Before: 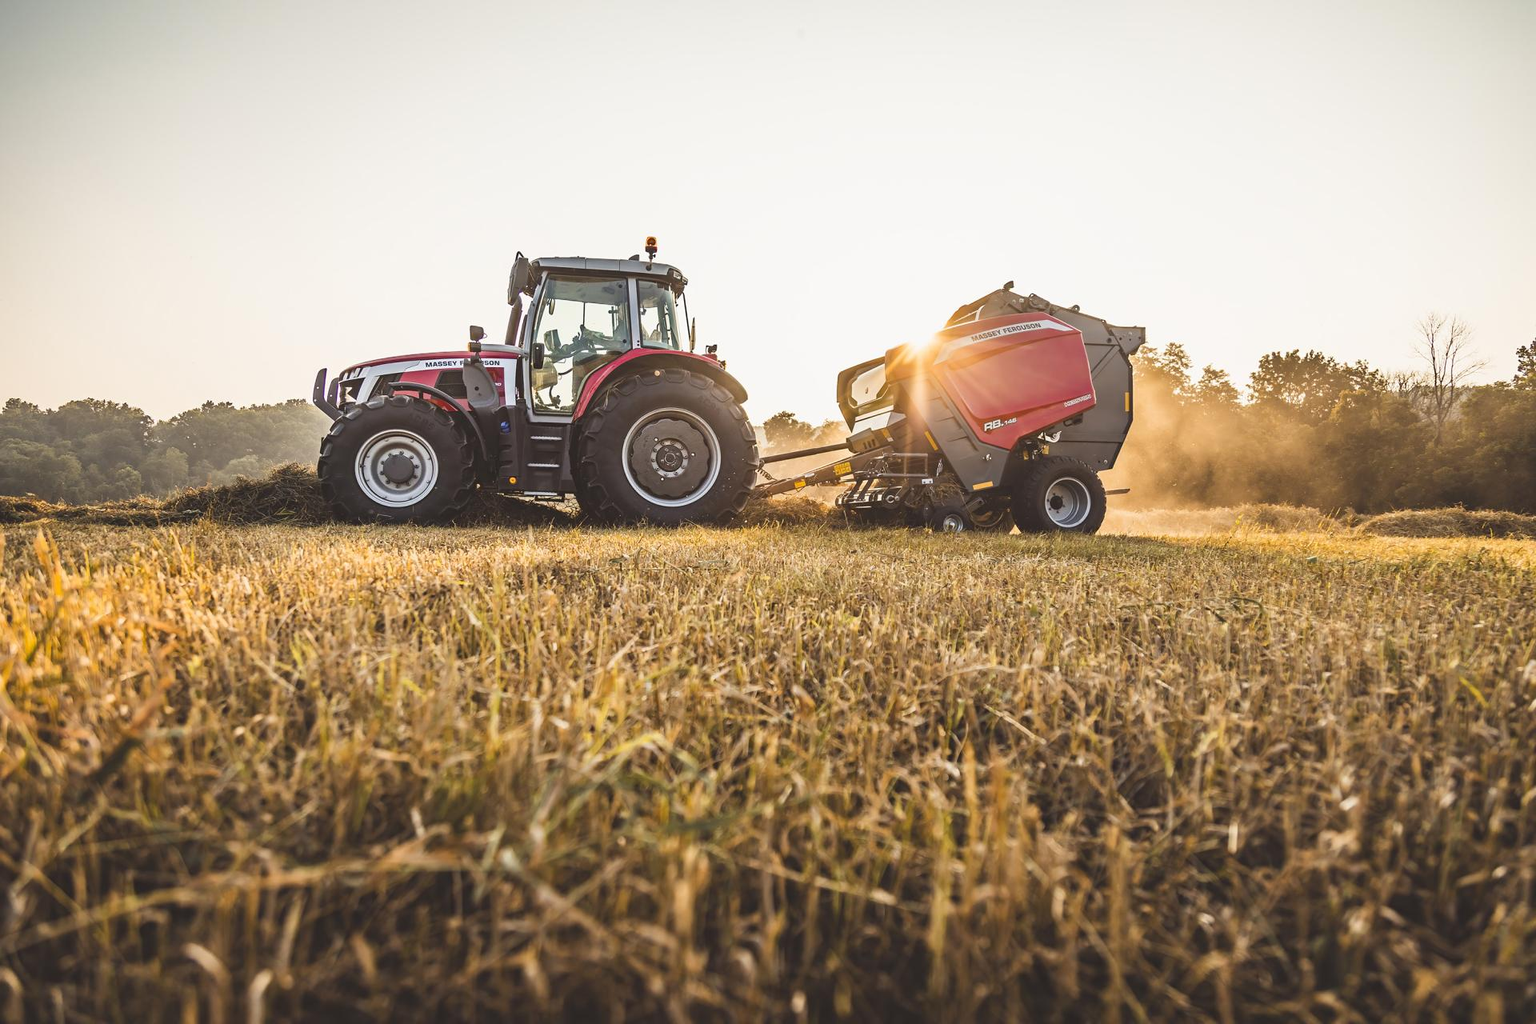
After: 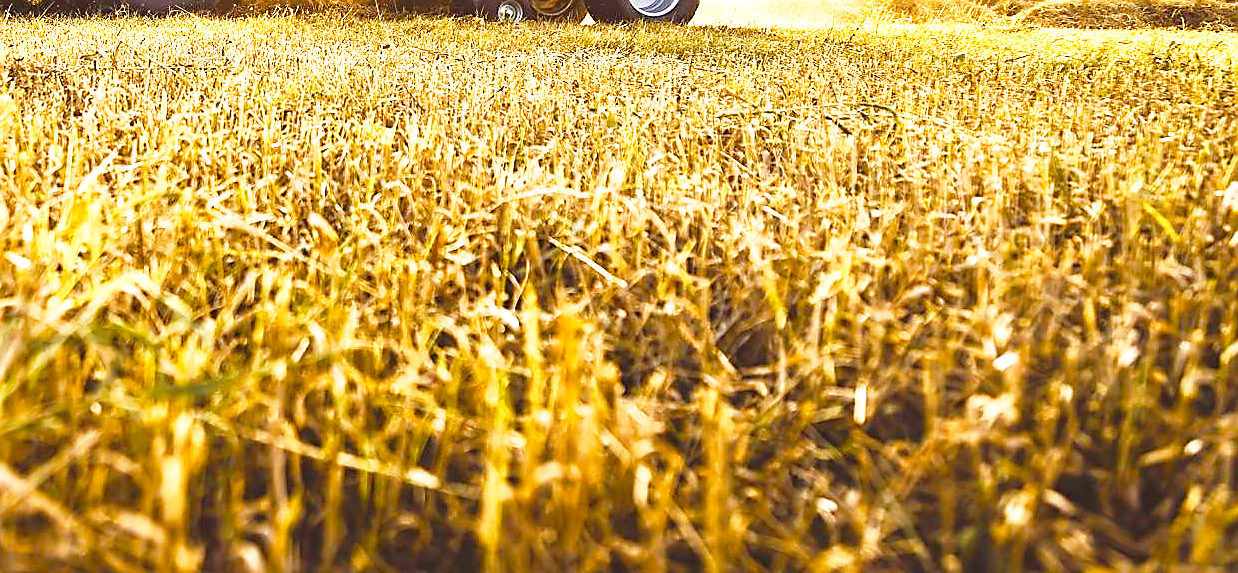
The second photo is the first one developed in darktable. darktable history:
color balance rgb: perceptual saturation grading › mid-tones 6.33%, perceptual saturation grading › shadows 72.44%, perceptual brilliance grading › highlights 11.59%, contrast 5.05%
base curve: curves: ch0 [(0, 0) (0.012, 0.01) (0.073, 0.168) (0.31, 0.711) (0.645, 0.957) (1, 1)], preserve colors none
sharpen: radius 1.4, amount 1.25, threshold 0.7
crop and rotate: left 35.509%, top 50.238%, bottom 4.934%
